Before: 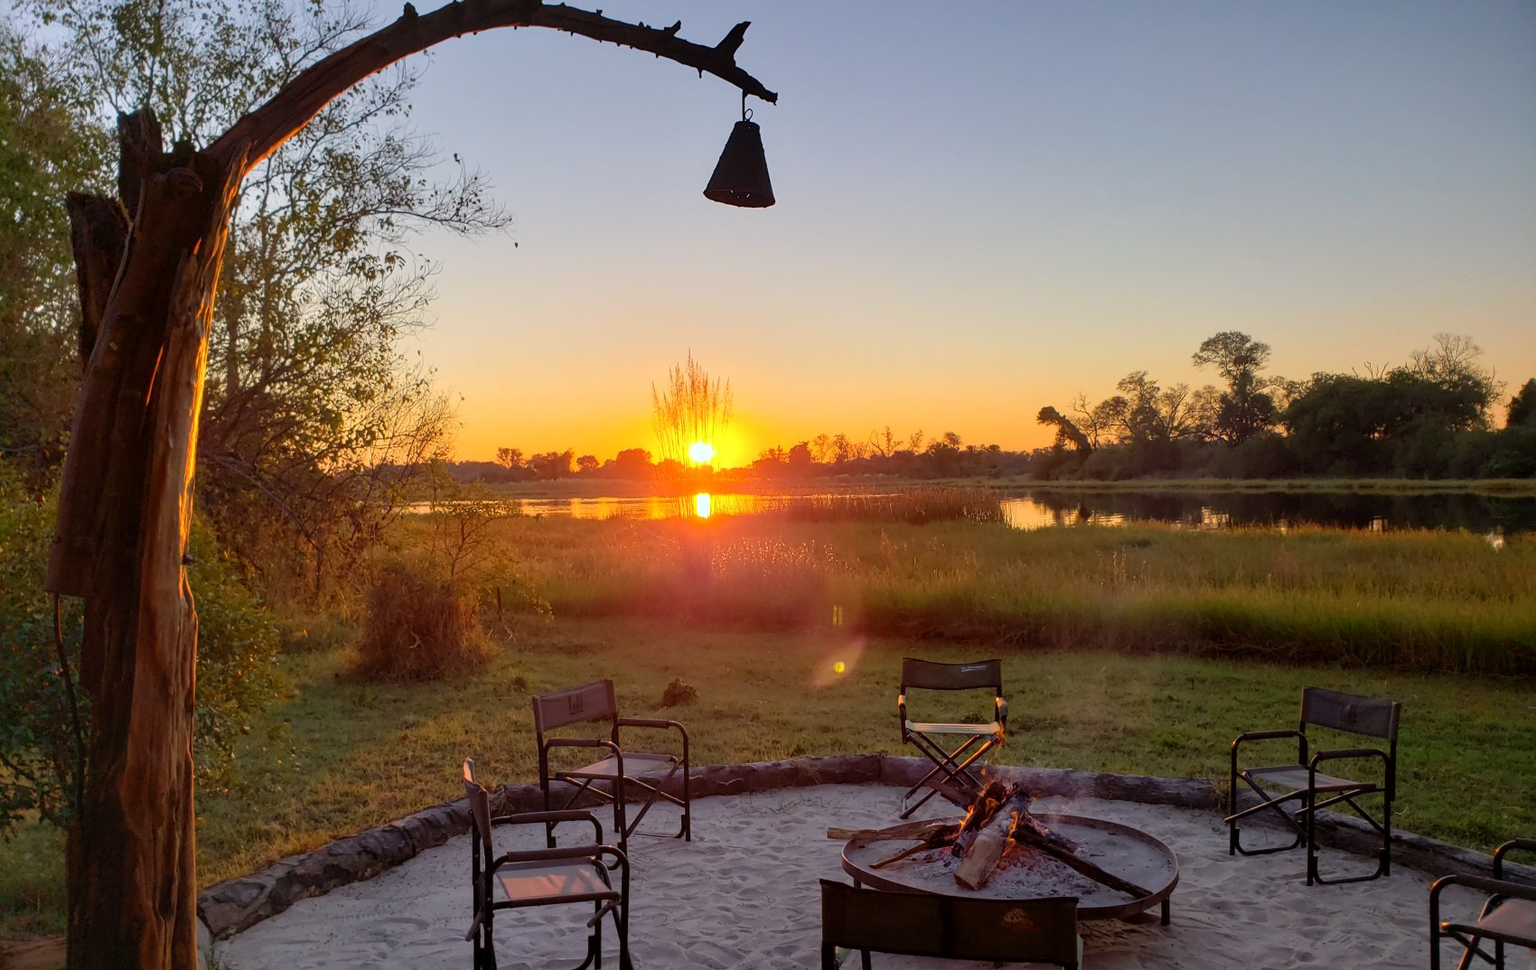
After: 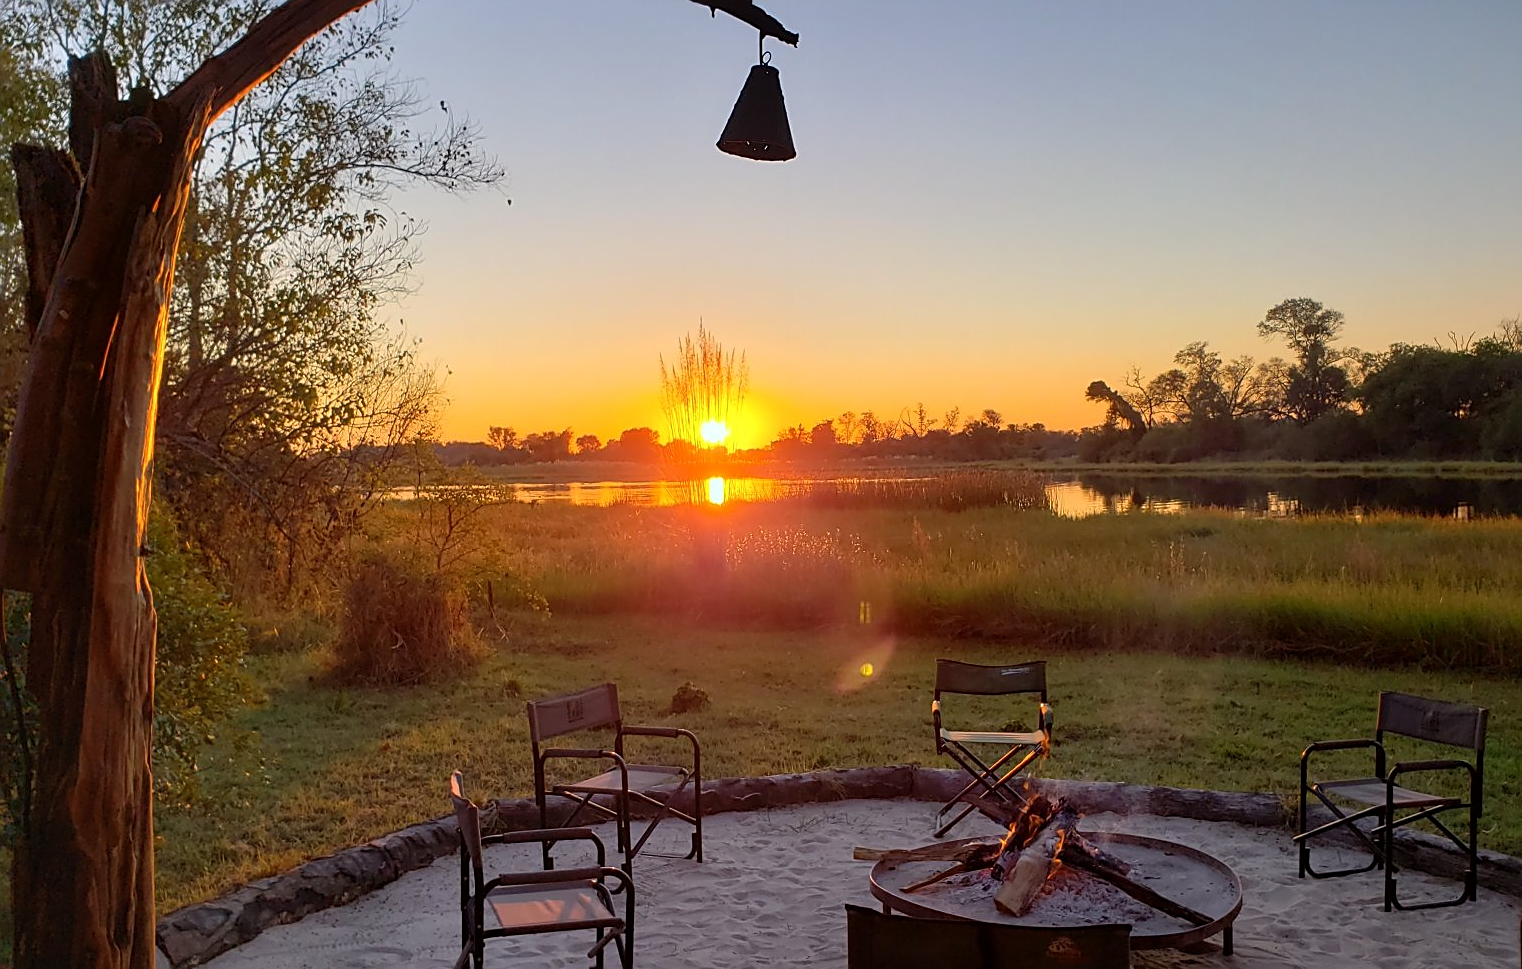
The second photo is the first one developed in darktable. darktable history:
sharpen: on, module defaults
crop: left 3.68%, top 6.457%, right 6.735%, bottom 3.311%
